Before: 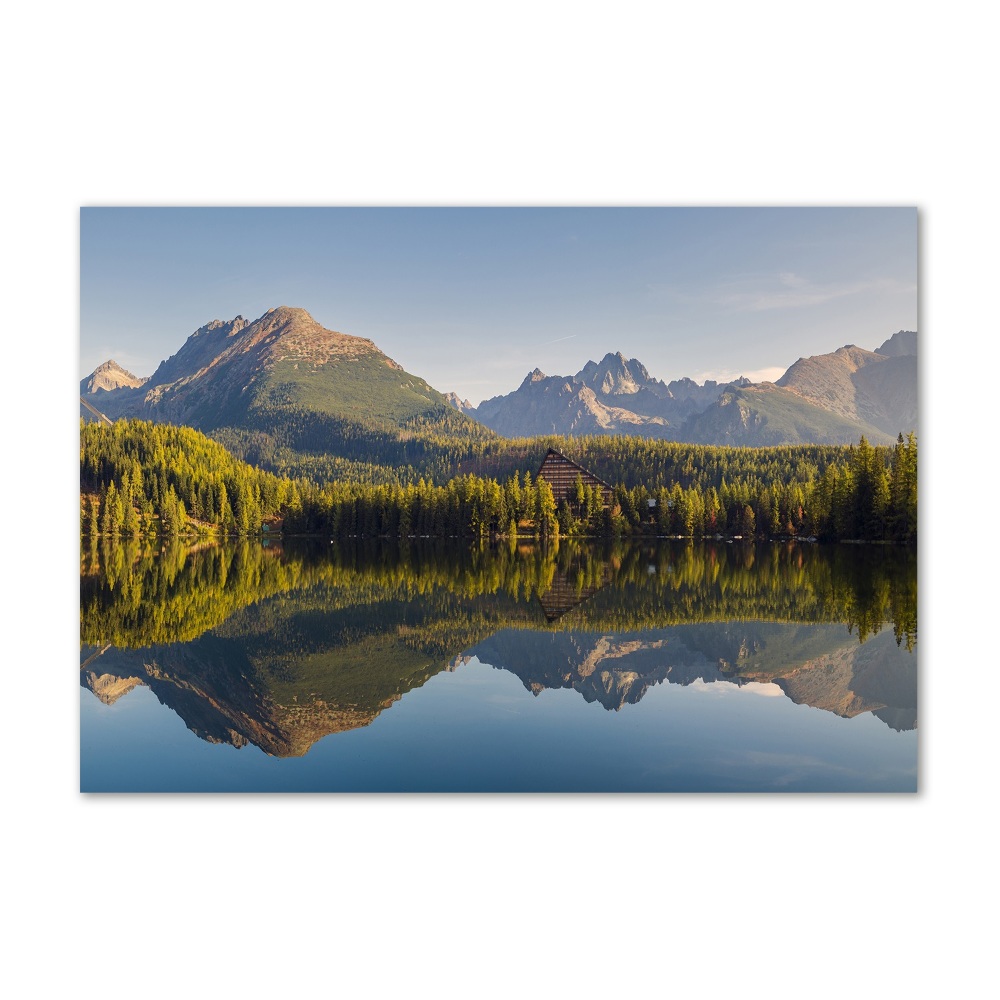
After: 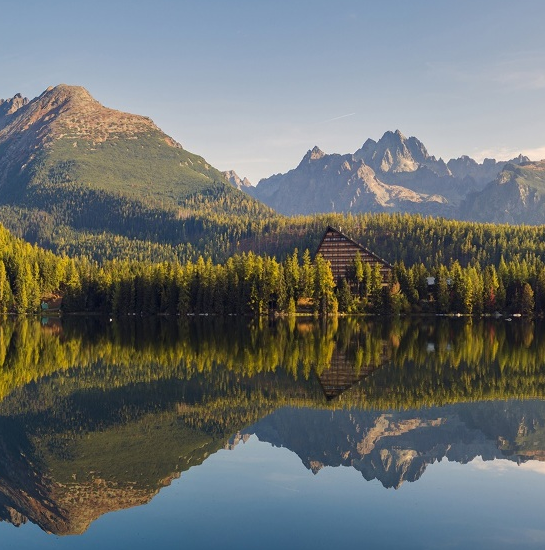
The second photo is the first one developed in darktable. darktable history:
crop and rotate: left 22.178%, top 22.294%, right 23.262%, bottom 22.686%
